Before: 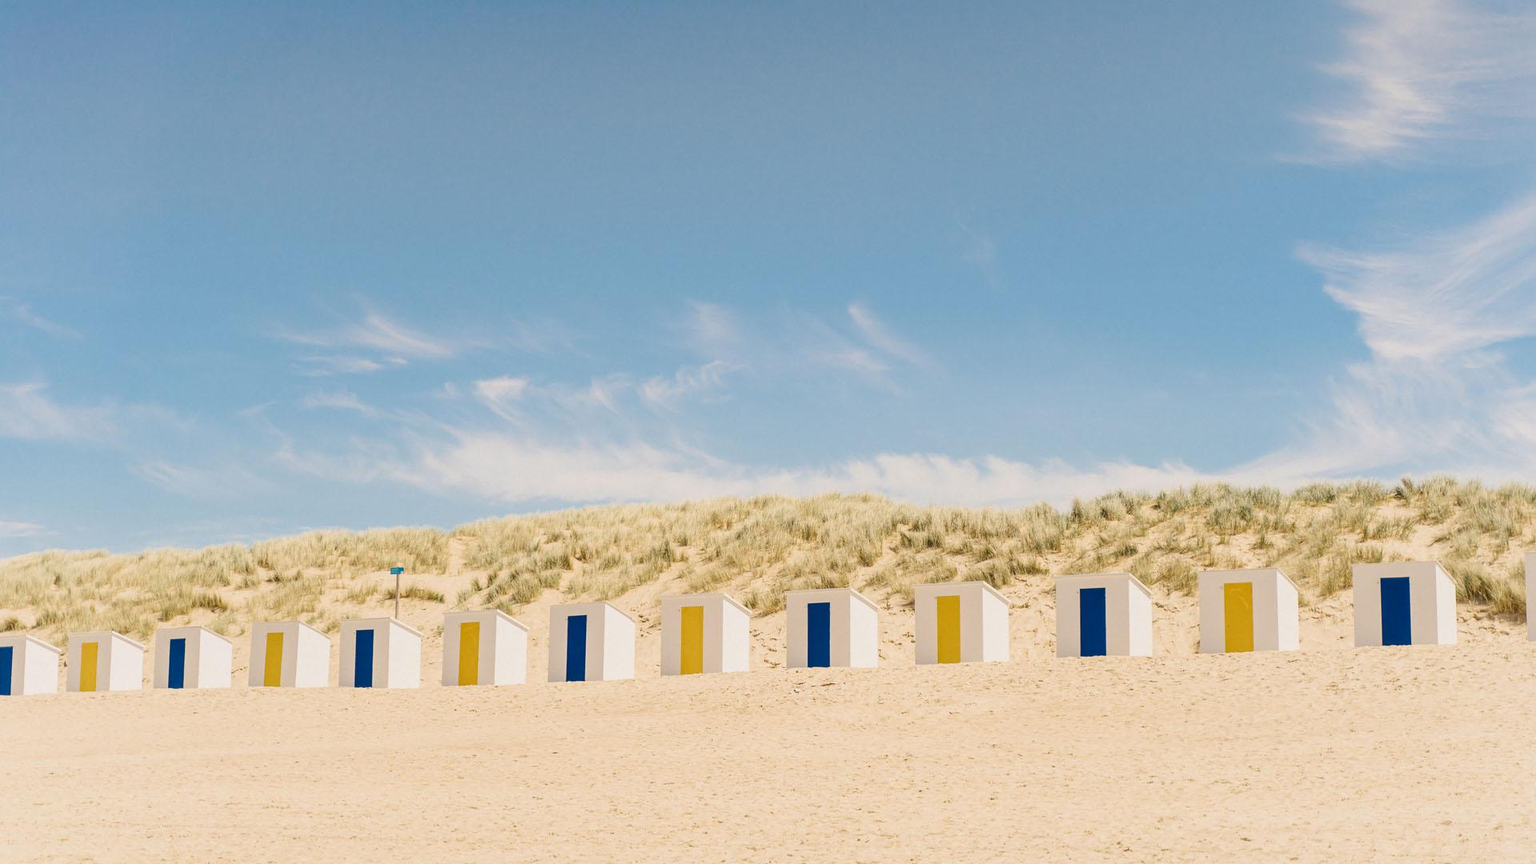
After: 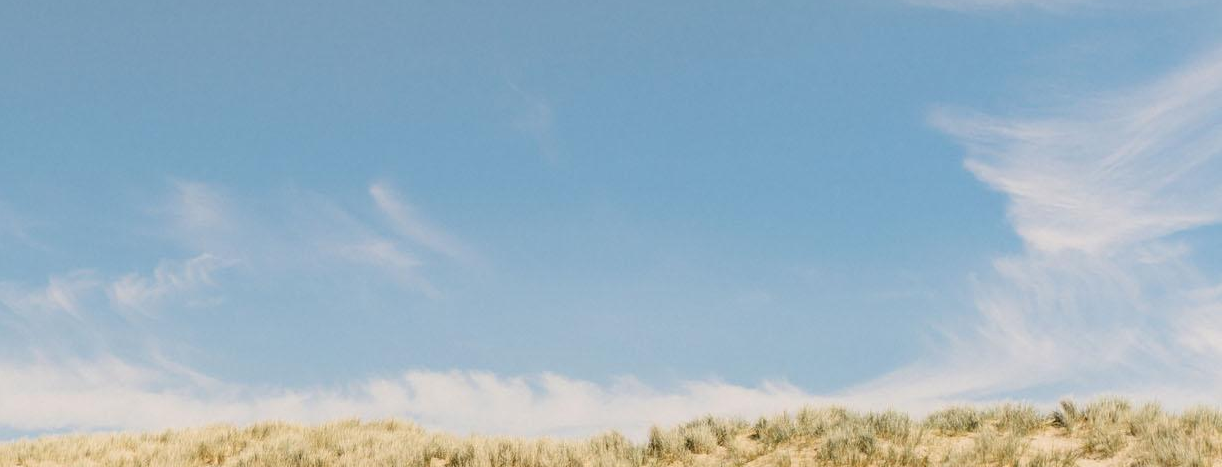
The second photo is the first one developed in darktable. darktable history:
rgb levels: preserve colors max RGB
crop: left 36.005%, top 18.293%, right 0.31%, bottom 38.444%
